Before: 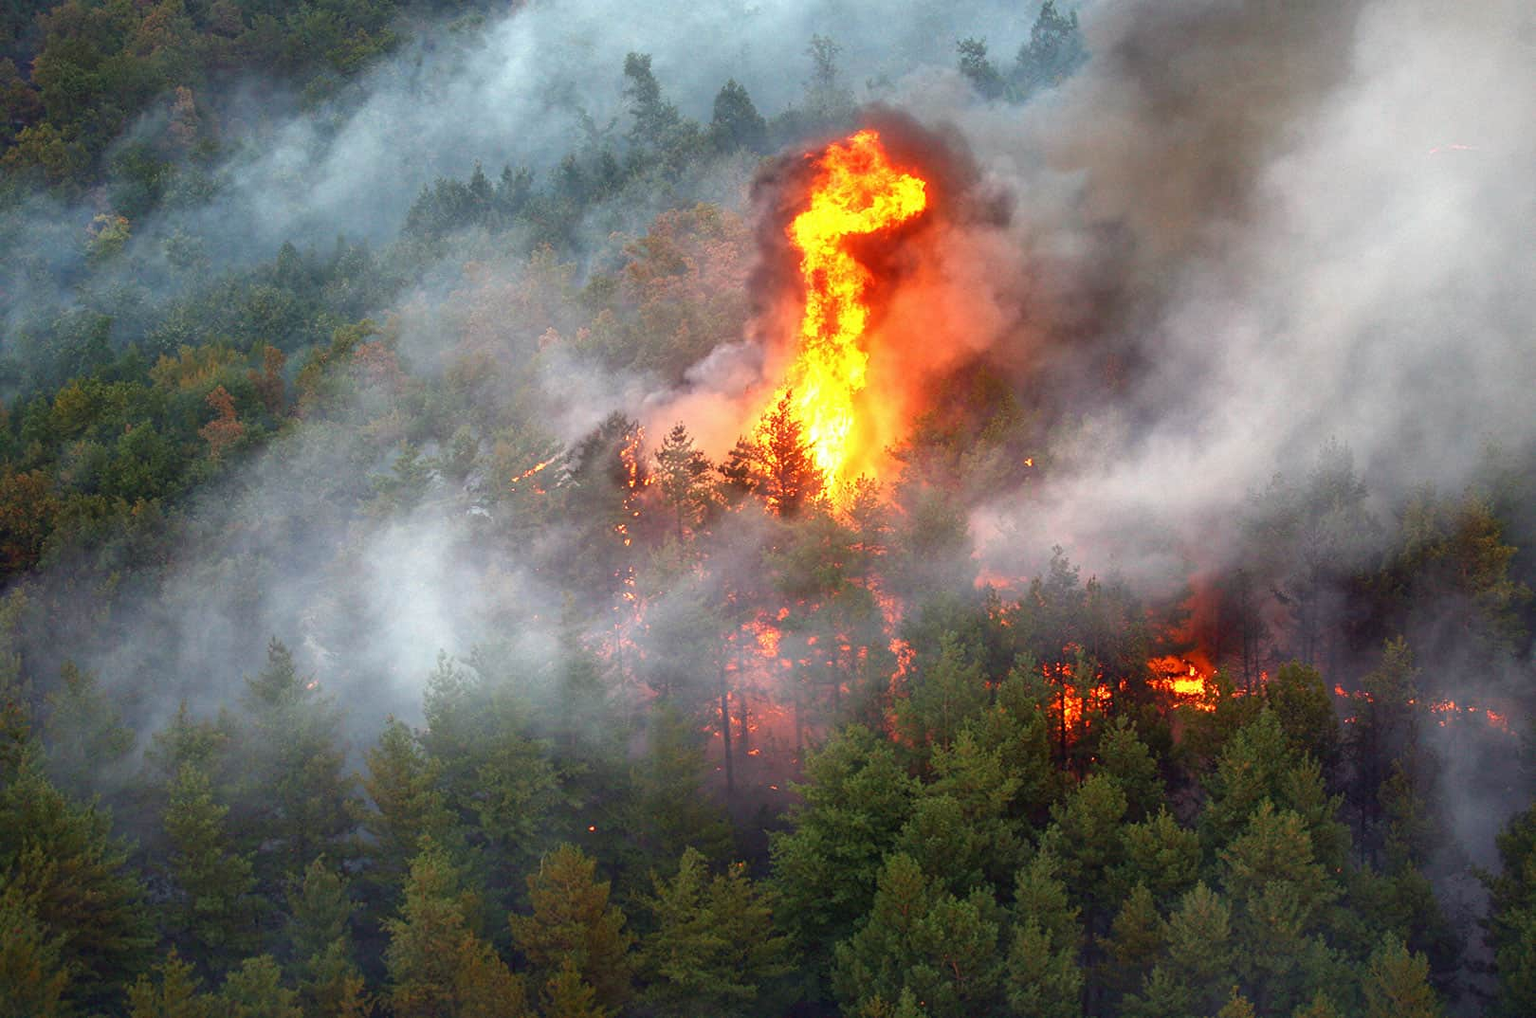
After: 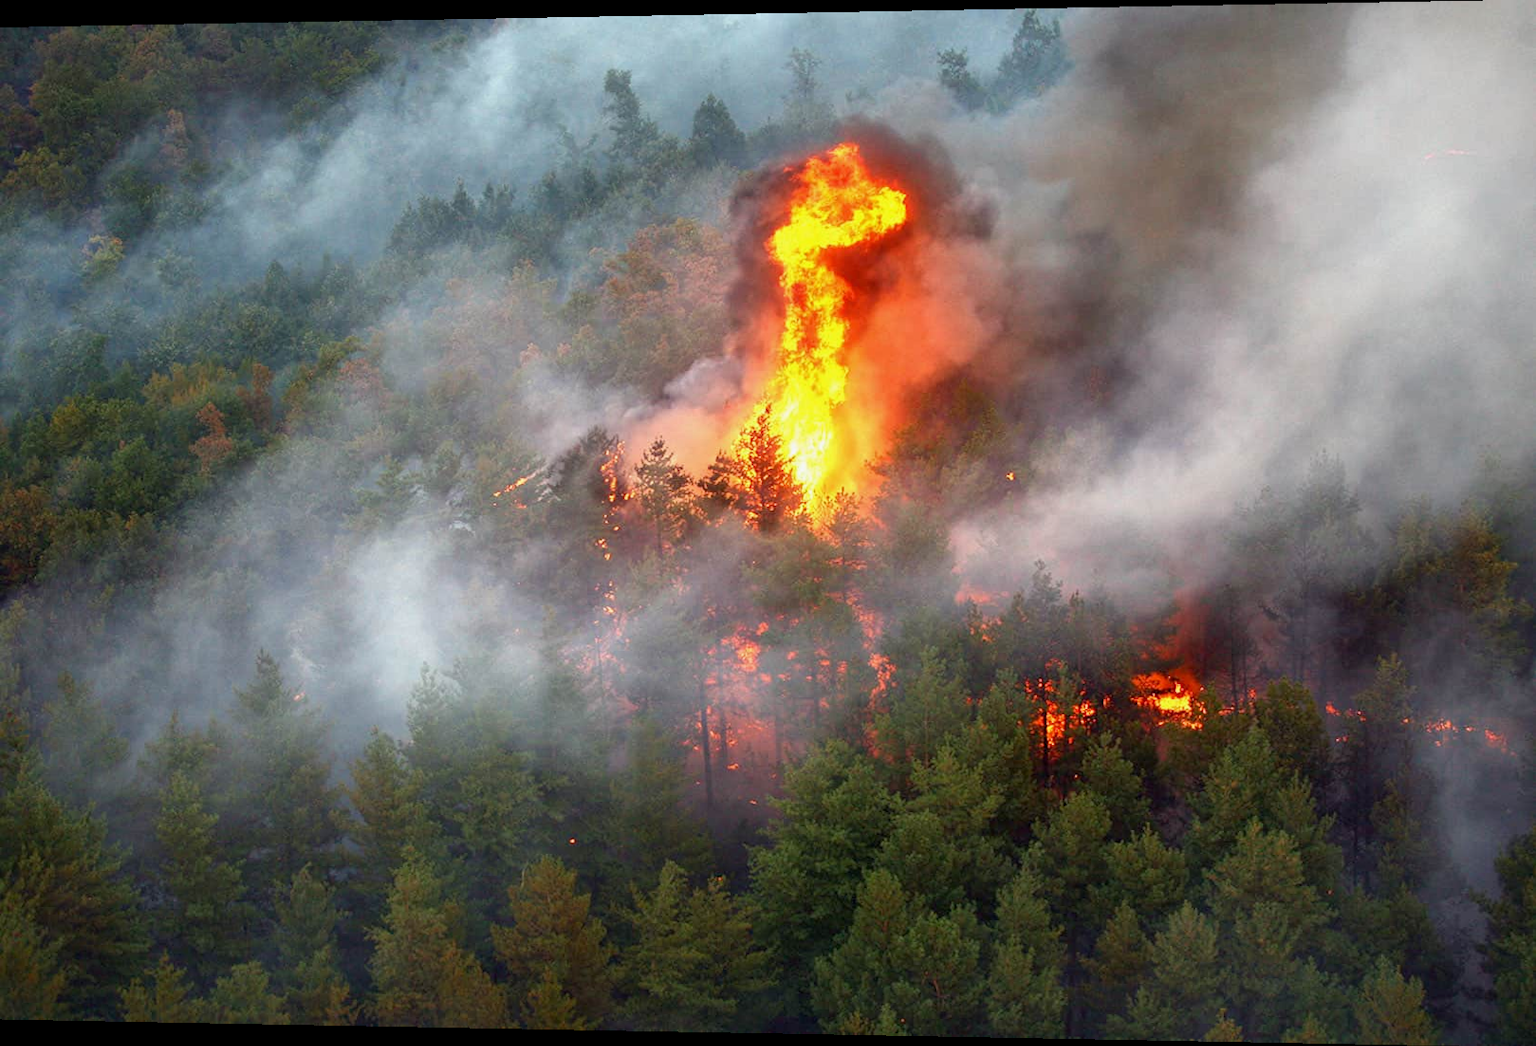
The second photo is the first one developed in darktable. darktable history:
rotate and perspective: lens shift (horizontal) -0.055, automatic cropping off
exposure: black level correction 0.002, exposure -0.1 EV, compensate highlight preservation false
